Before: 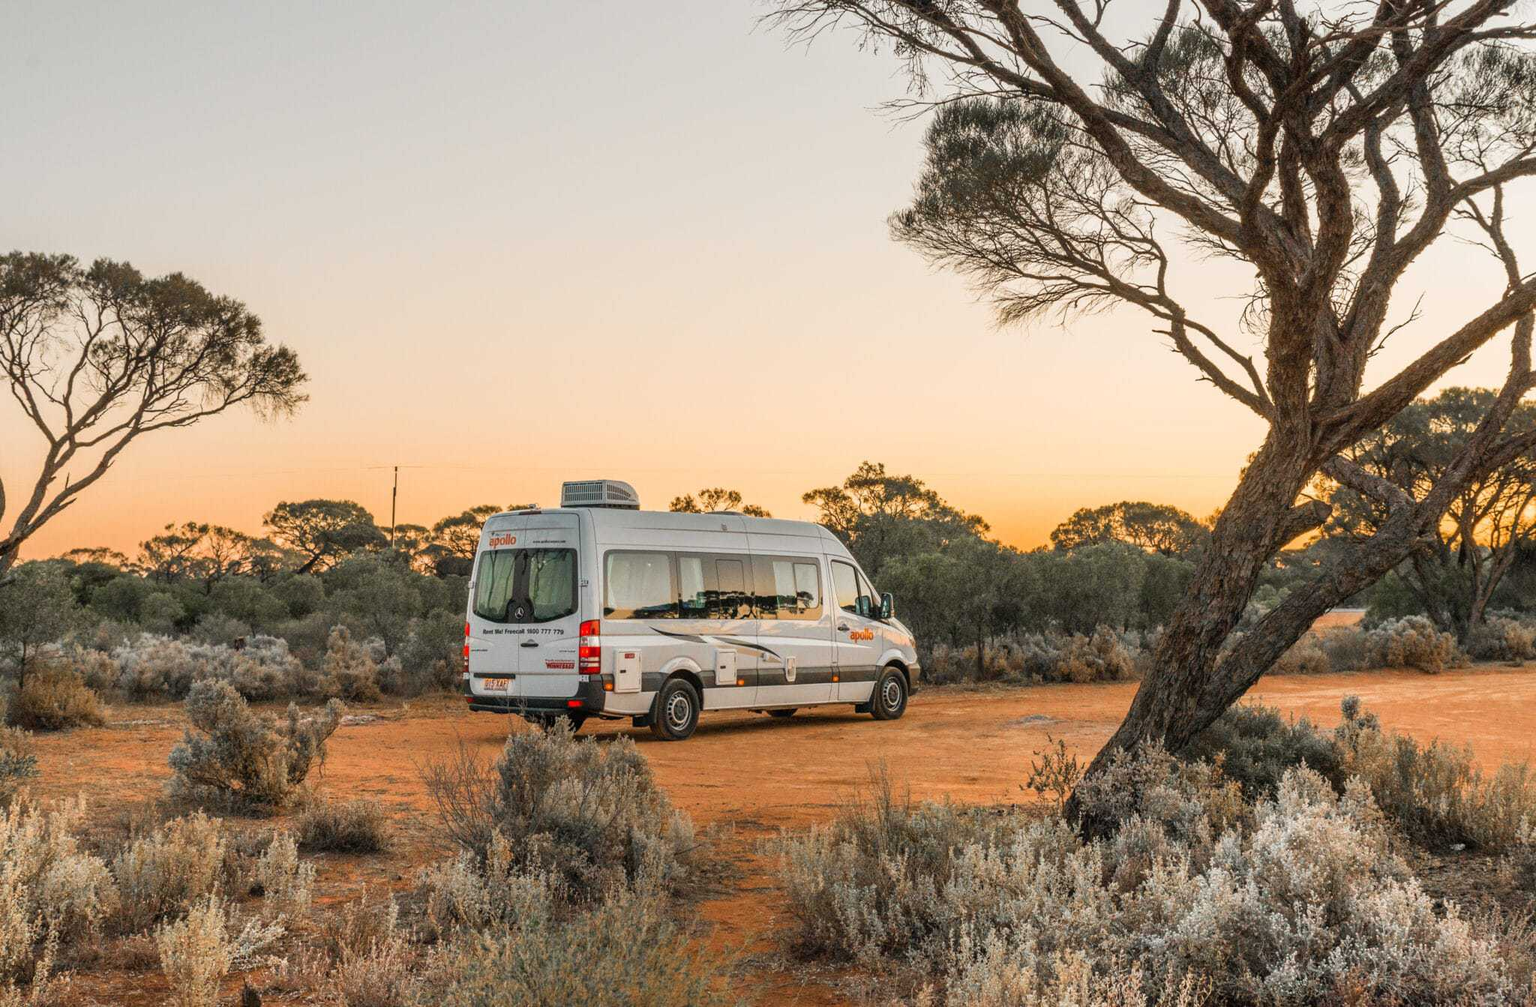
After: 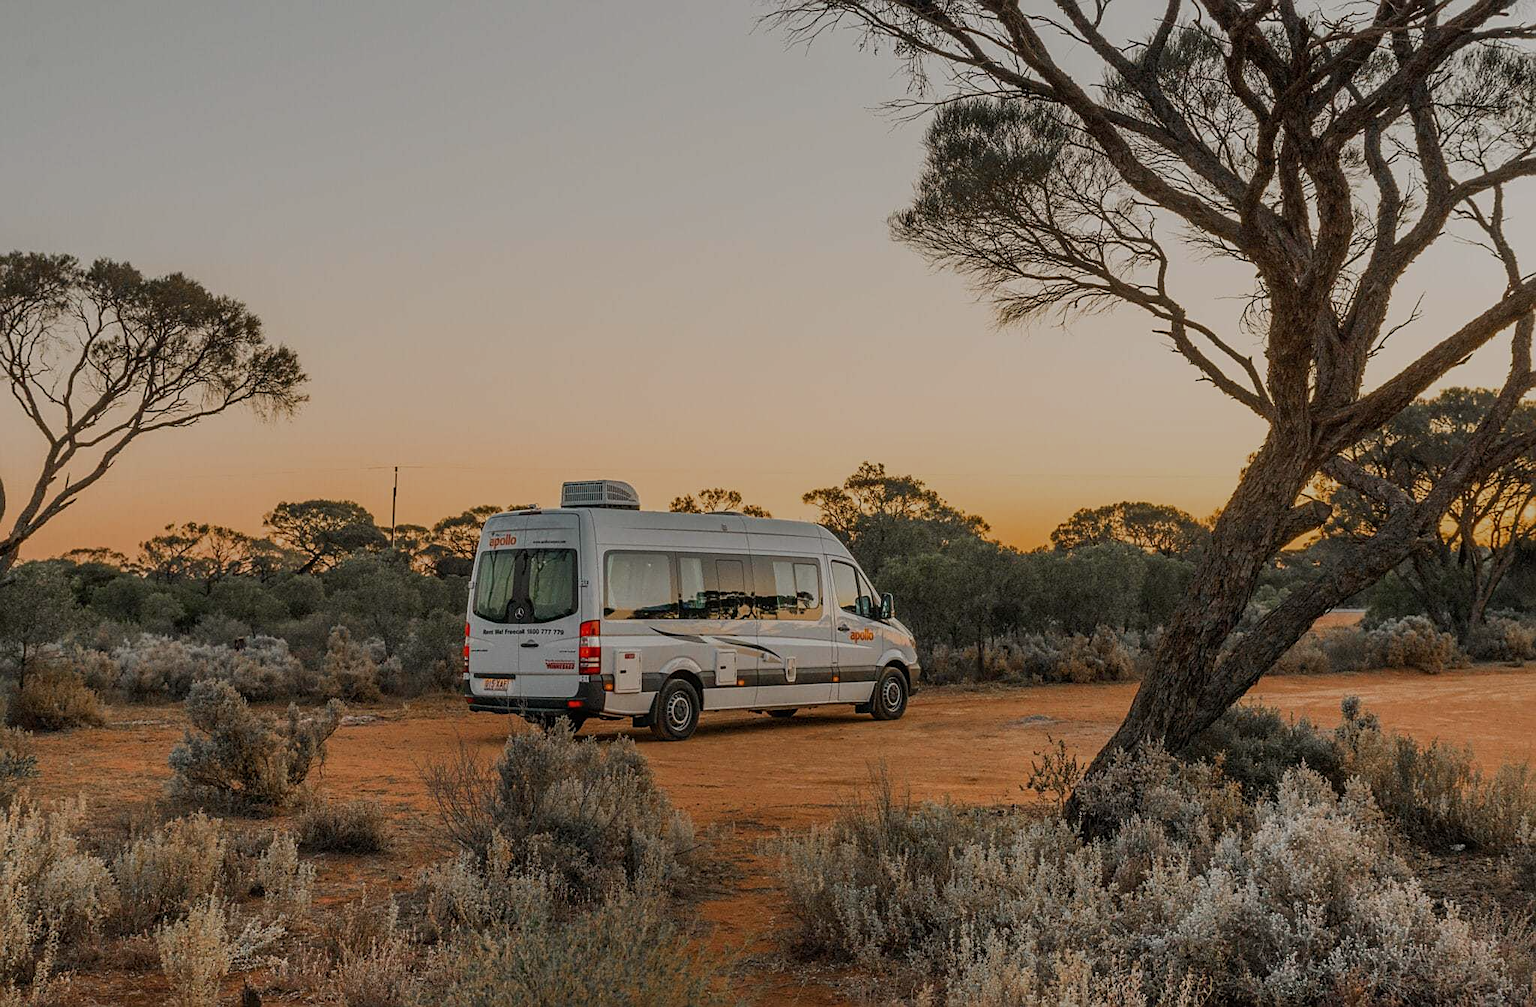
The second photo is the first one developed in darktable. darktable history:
exposure: exposure -0.968 EV, compensate exposure bias true, compensate highlight preservation false
sharpen: on, module defaults
